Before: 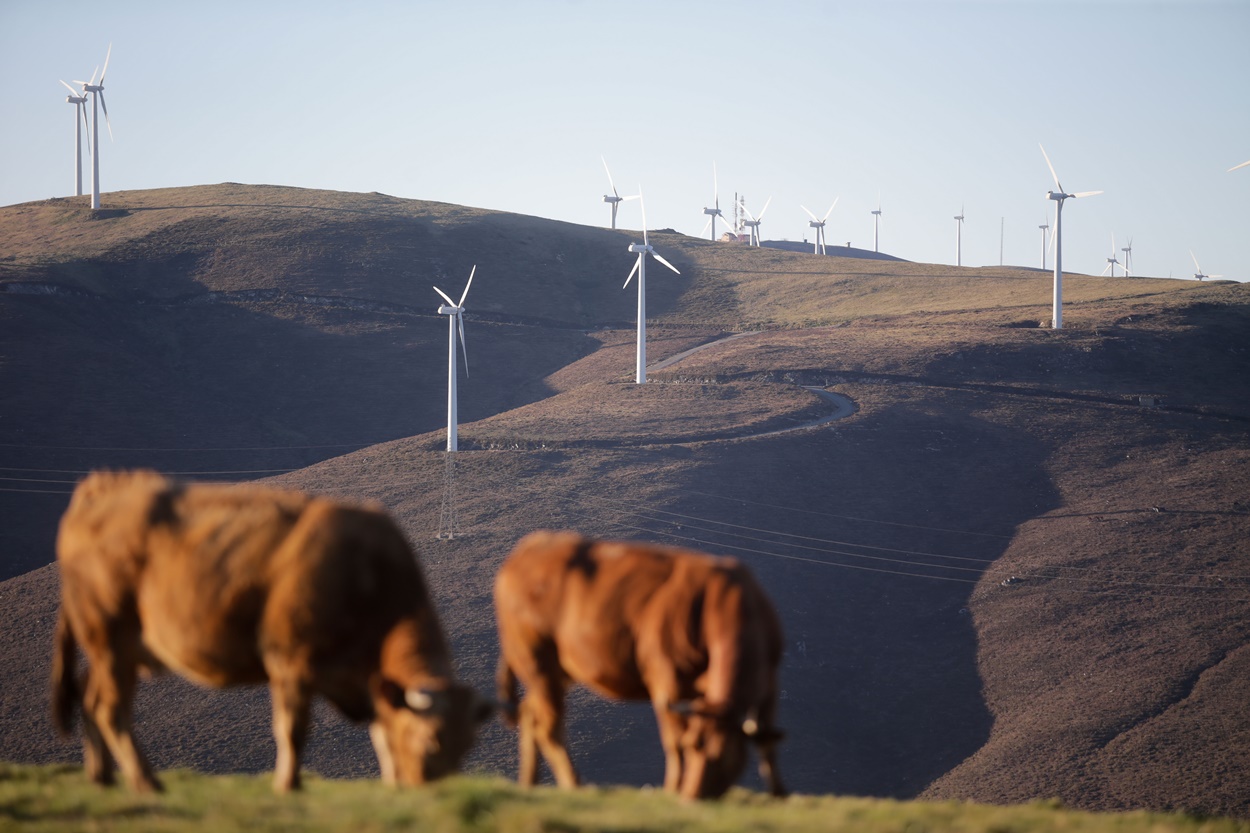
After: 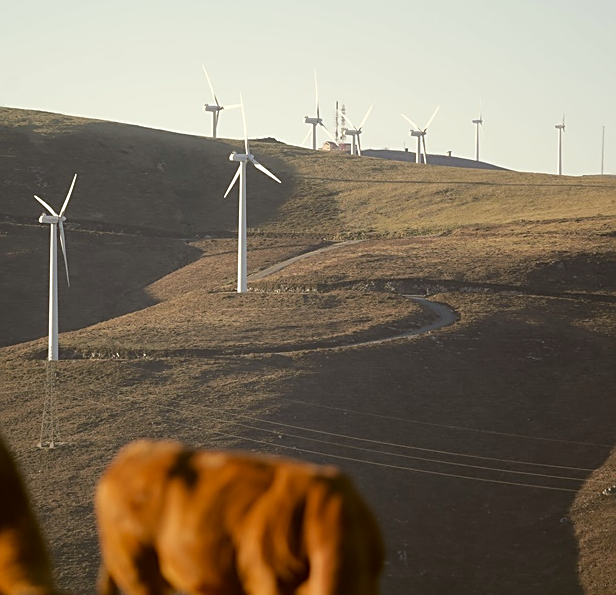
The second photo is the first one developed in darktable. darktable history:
sharpen: on, module defaults
crop: left 31.98%, top 10.937%, right 18.675%, bottom 17.545%
color correction: highlights a* -1.45, highlights b* 10.03, shadows a* 0.743, shadows b* 18.88
